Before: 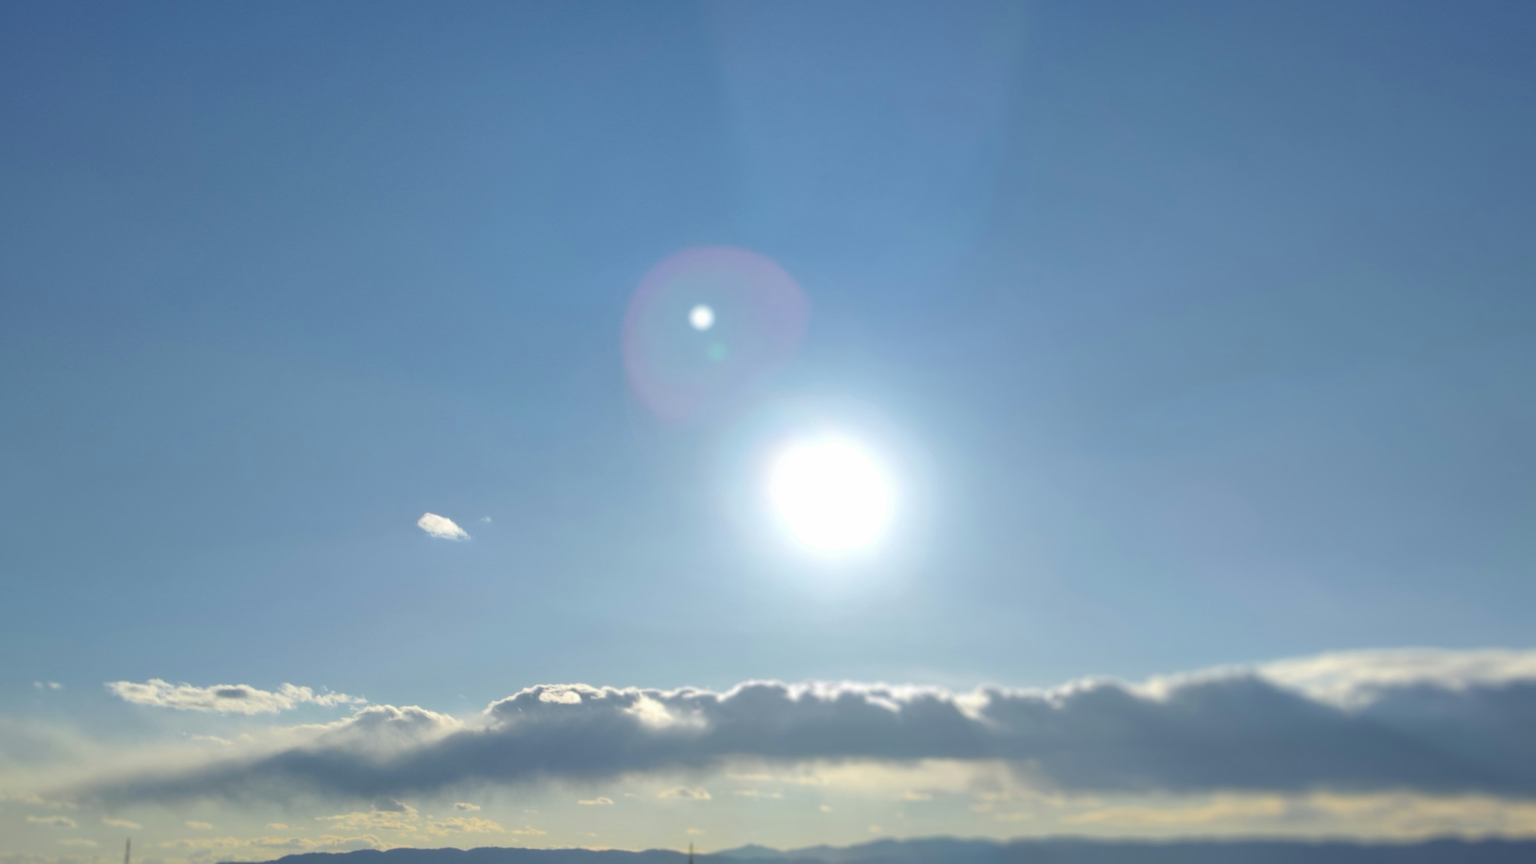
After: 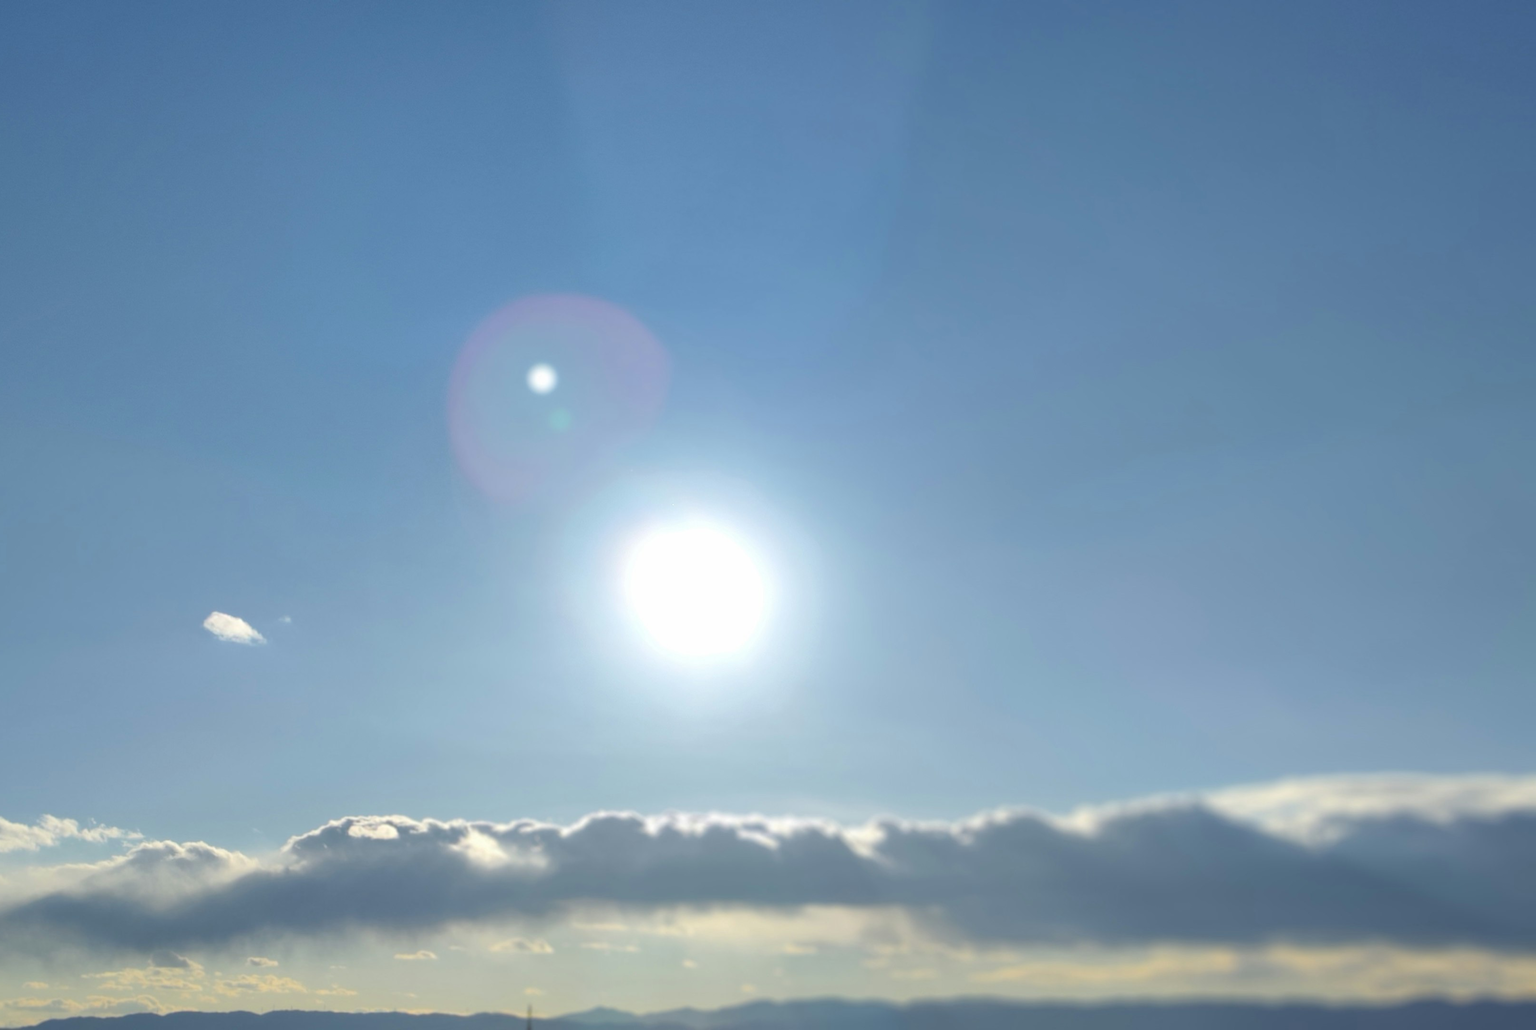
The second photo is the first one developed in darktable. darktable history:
crop: left 16.109%
